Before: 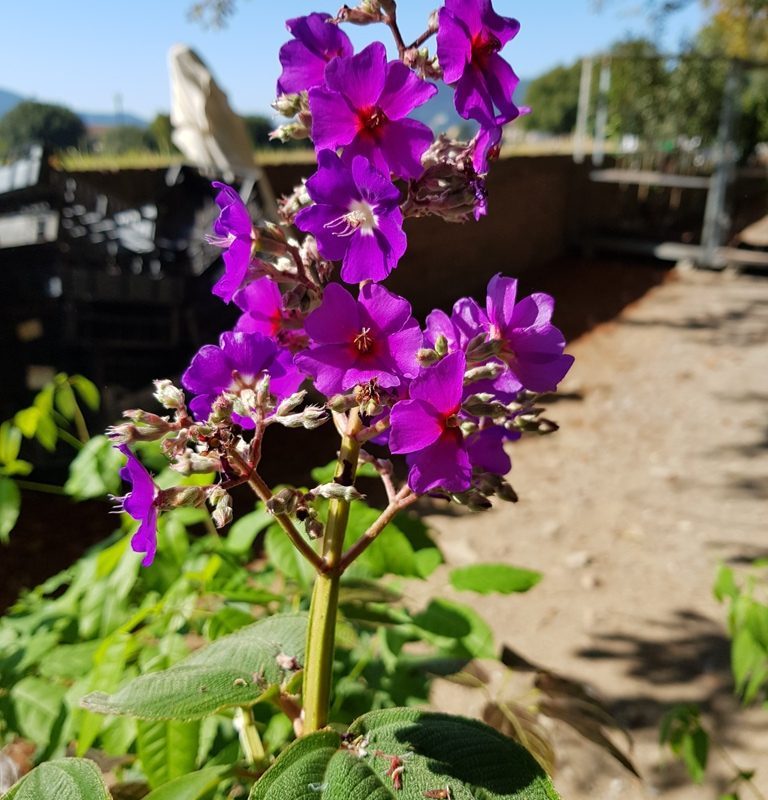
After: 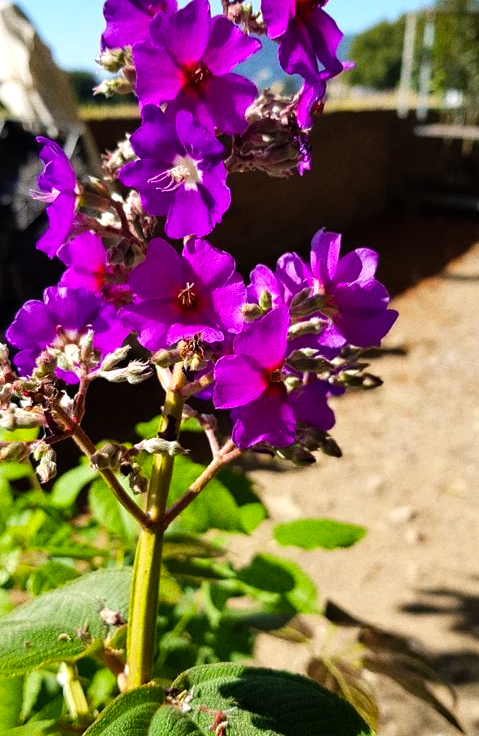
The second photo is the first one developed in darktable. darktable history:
grain: coarseness 0.09 ISO
tone equalizer: -8 EV -0.417 EV, -7 EV -0.389 EV, -6 EV -0.333 EV, -5 EV -0.222 EV, -3 EV 0.222 EV, -2 EV 0.333 EV, -1 EV 0.389 EV, +0 EV 0.417 EV, edges refinement/feathering 500, mask exposure compensation -1.57 EV, preserve details no
crop and rotate: left 22.918%, top 5.629%, right 14.711%, bottom 2.247%
color balance rgb: perceptual saturation grading › global saturation 20%, global vibrance 20%
color zones: curves: ch1 [(0, 0.469) (0.001, 0.469) (0.12, 0.446) (0.248, 0.469) (0.5, 0.5) (0.748, 0.5) (0.999, 0.469) (1, 0.469)]
